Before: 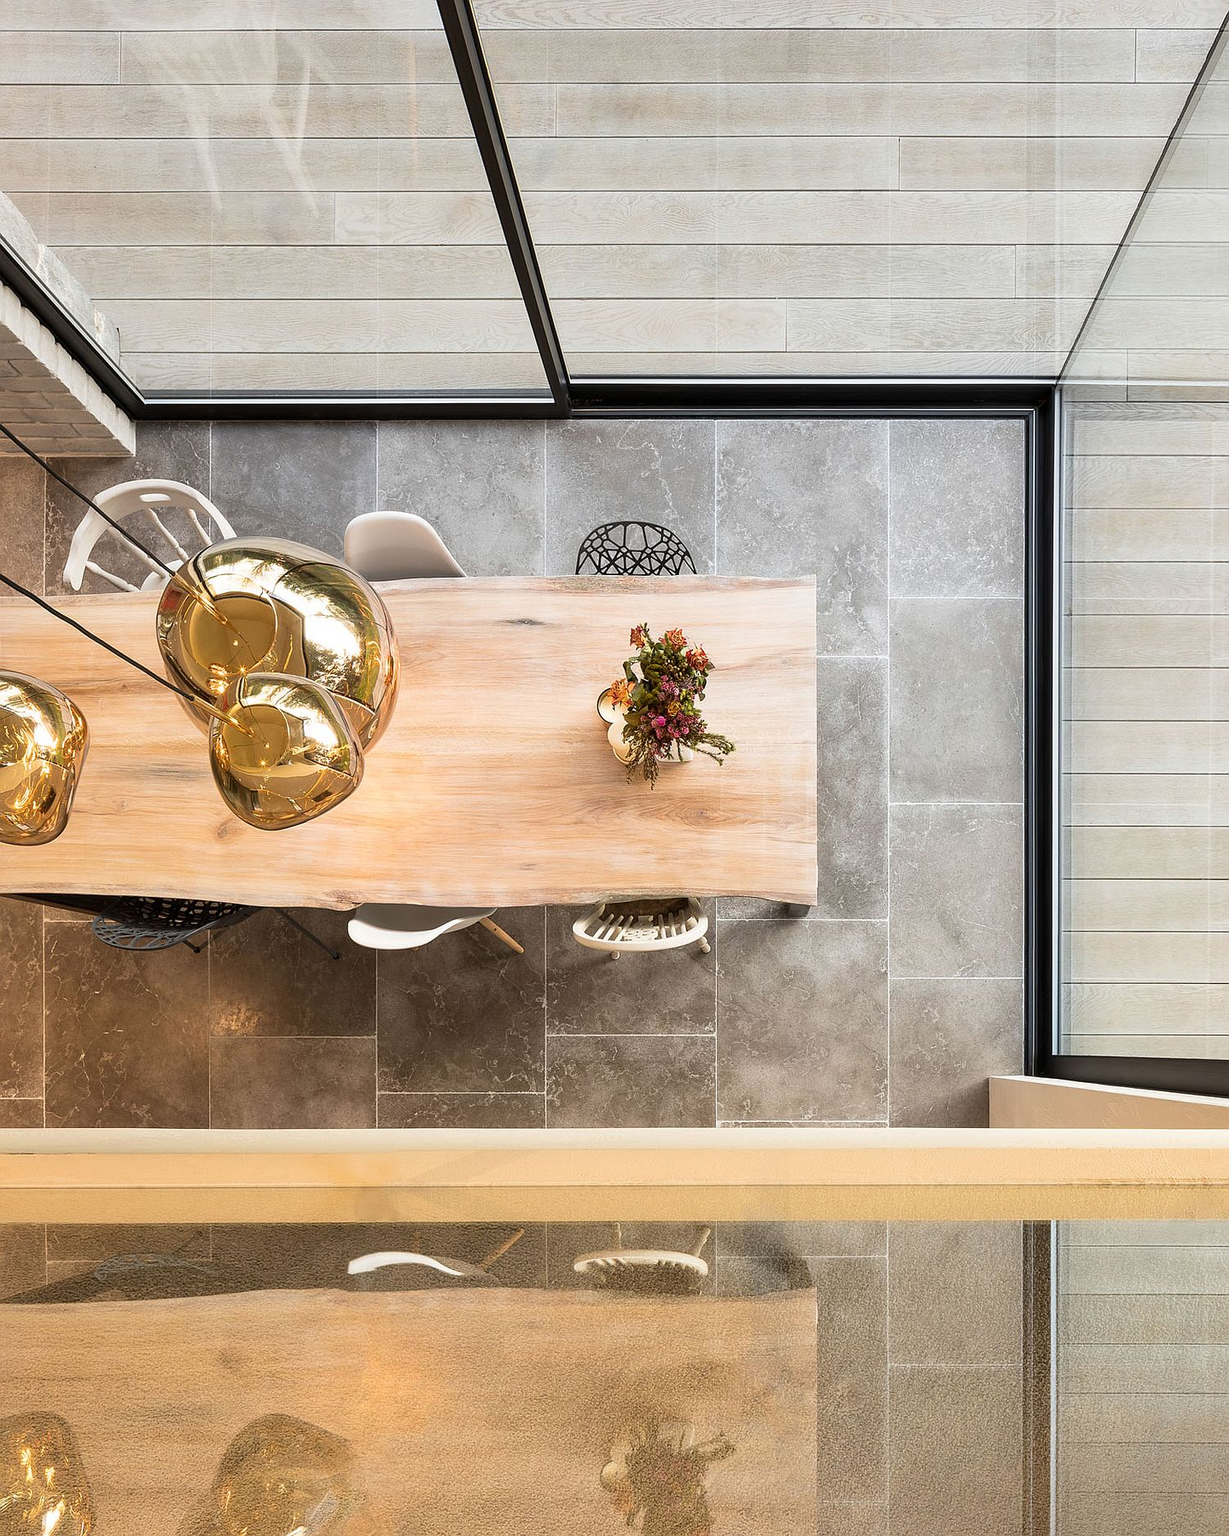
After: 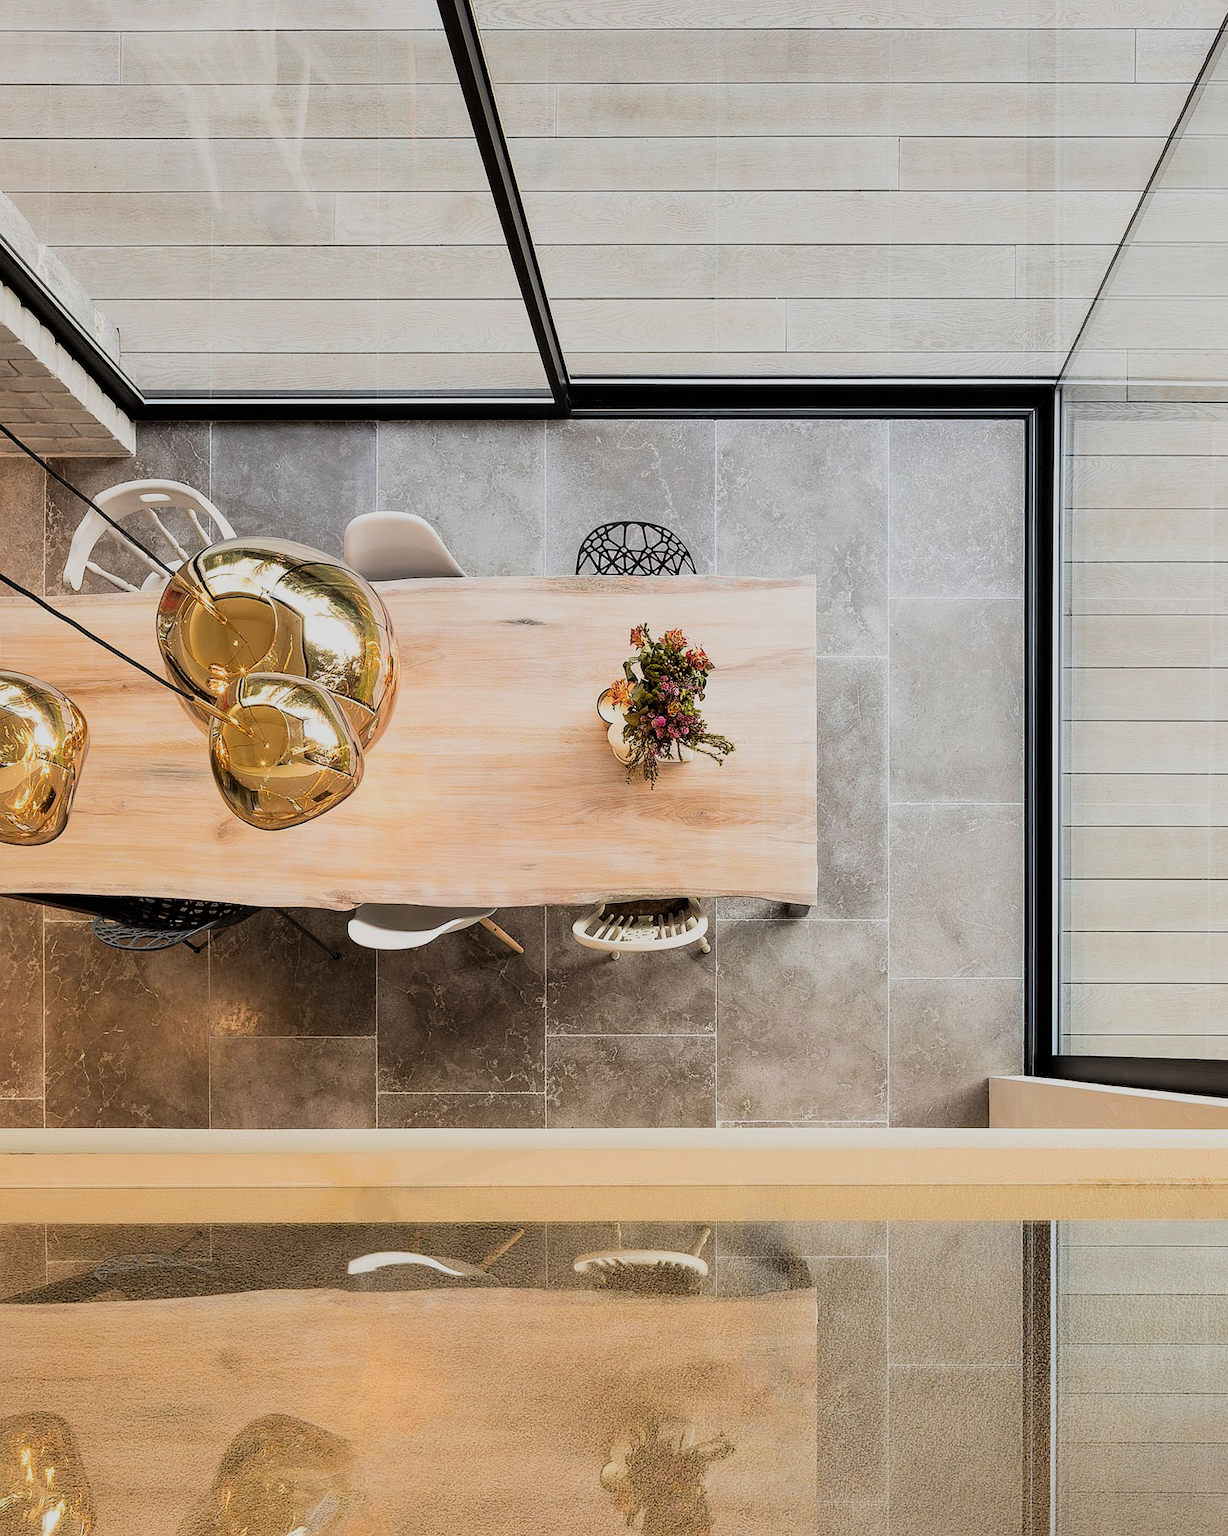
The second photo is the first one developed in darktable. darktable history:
filmic rgb: black relative exposure -7.65 EV, white relative exposure 4.56 EV, threshold 3 EV, structure ↔ texture 99.53%, hardness 3.61, contrast 1.116, enable highlight reconstruction true
